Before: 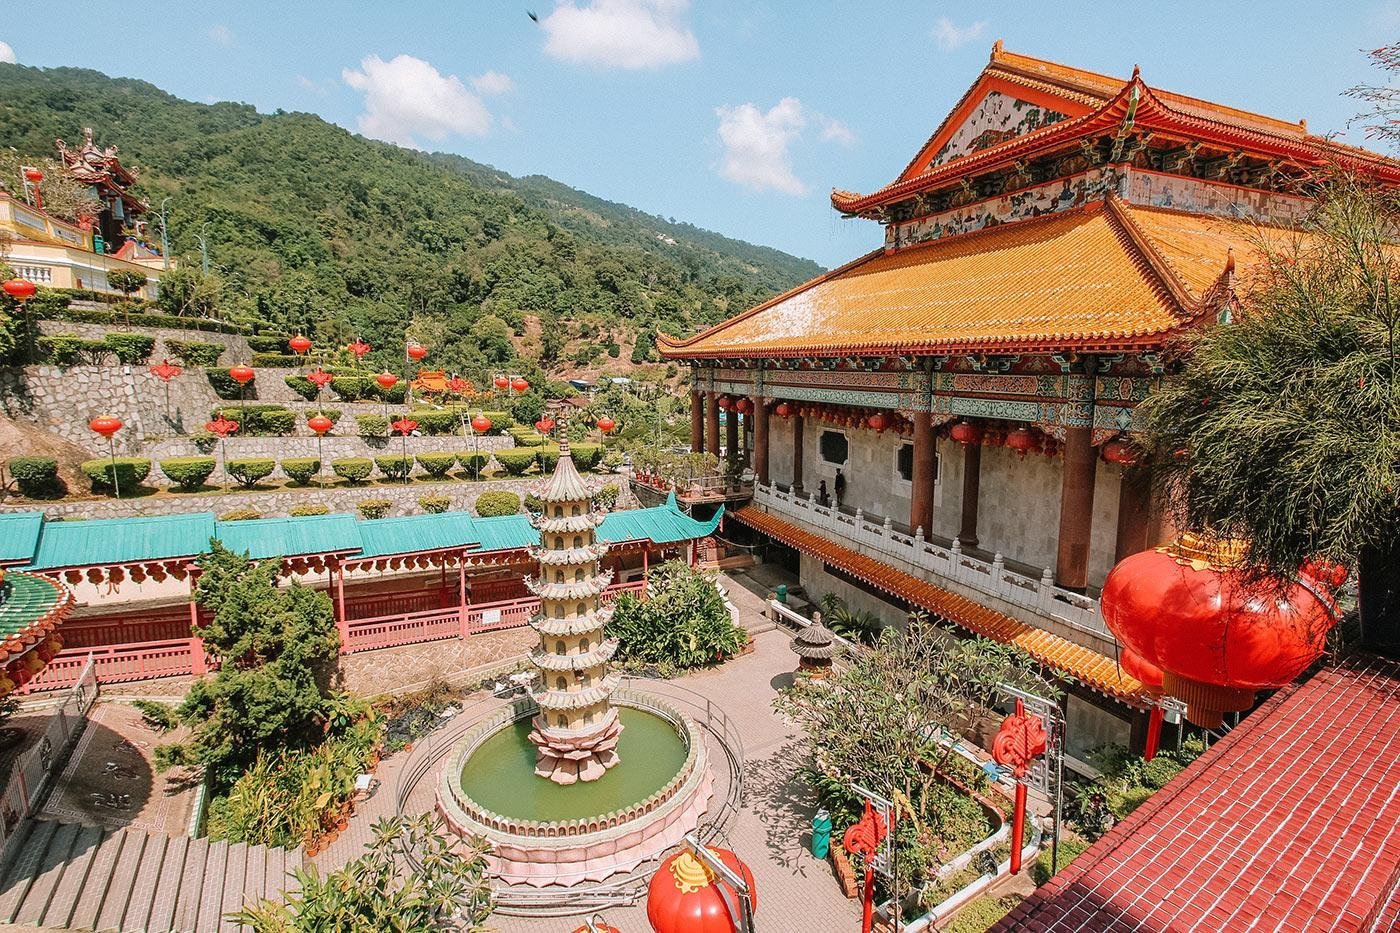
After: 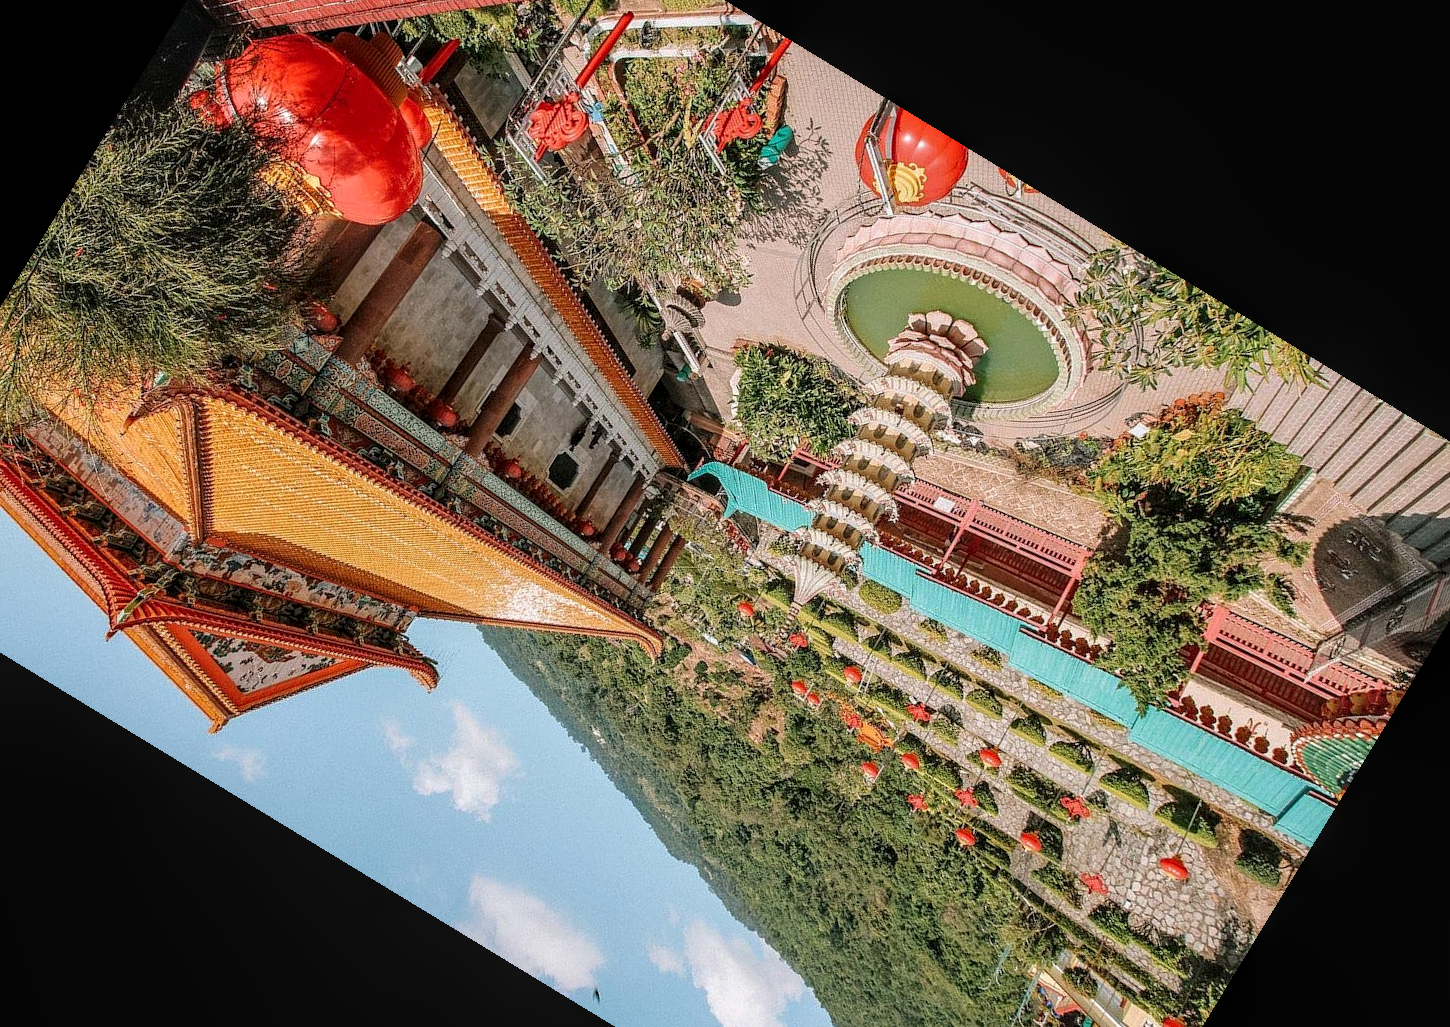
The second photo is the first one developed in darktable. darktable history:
crop and rotate: angle 148.68°, left 9.111%, top 15.603%, right 4.588%, bottom 17.041%
local contrast: on, module defaults
